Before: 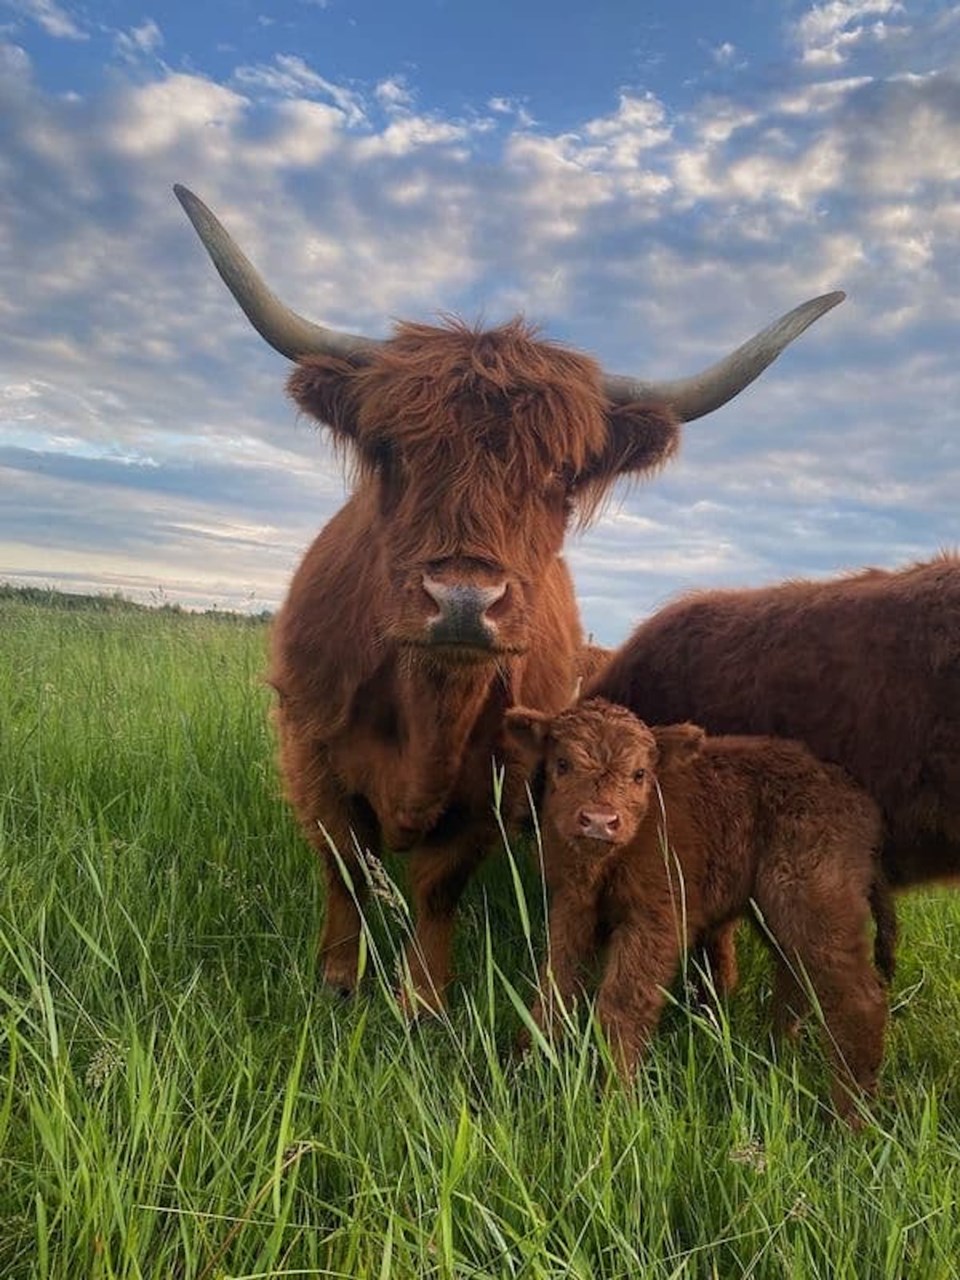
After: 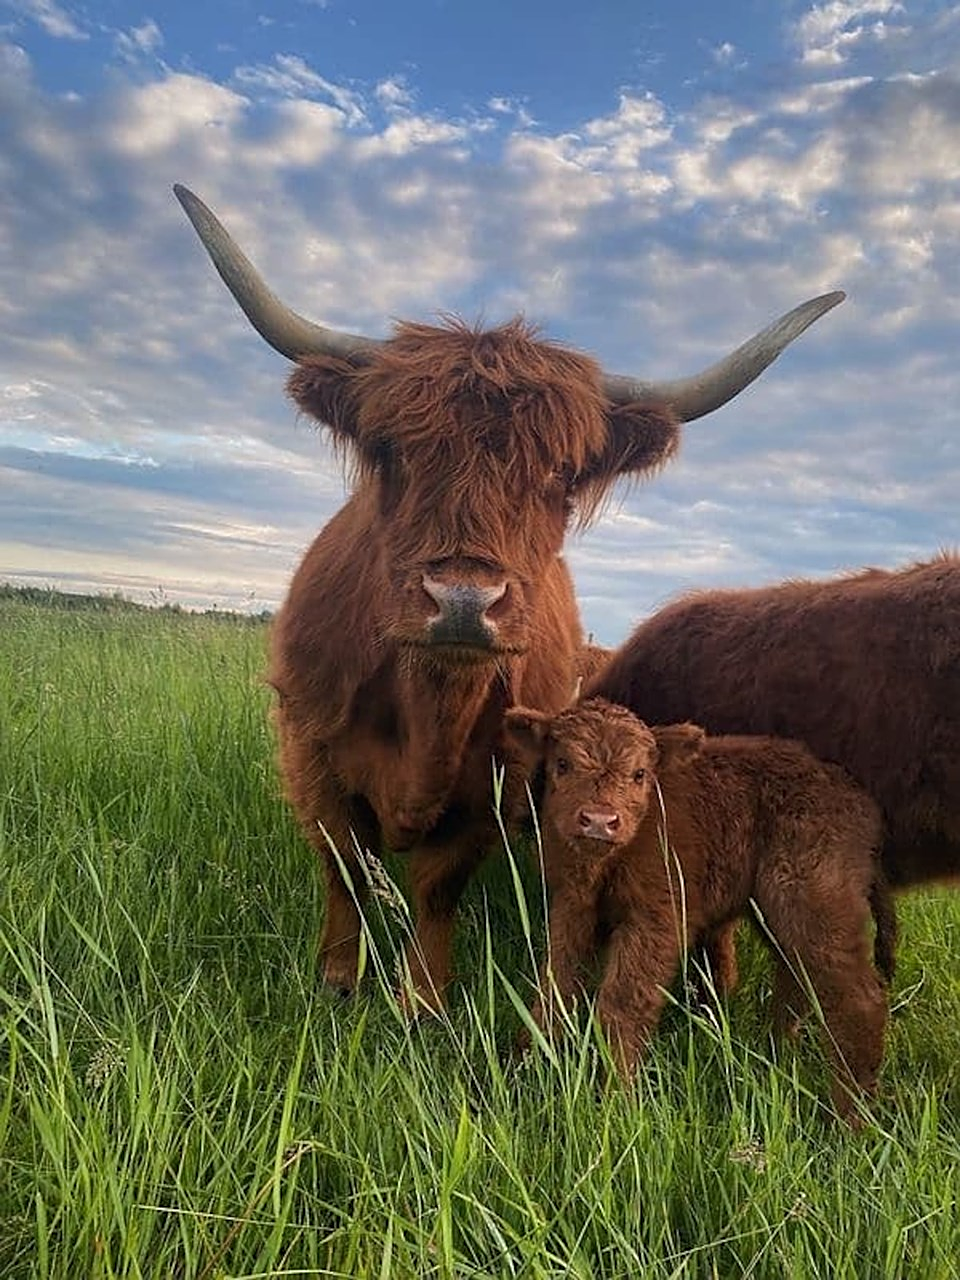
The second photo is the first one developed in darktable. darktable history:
sharpen: amount 0.588
